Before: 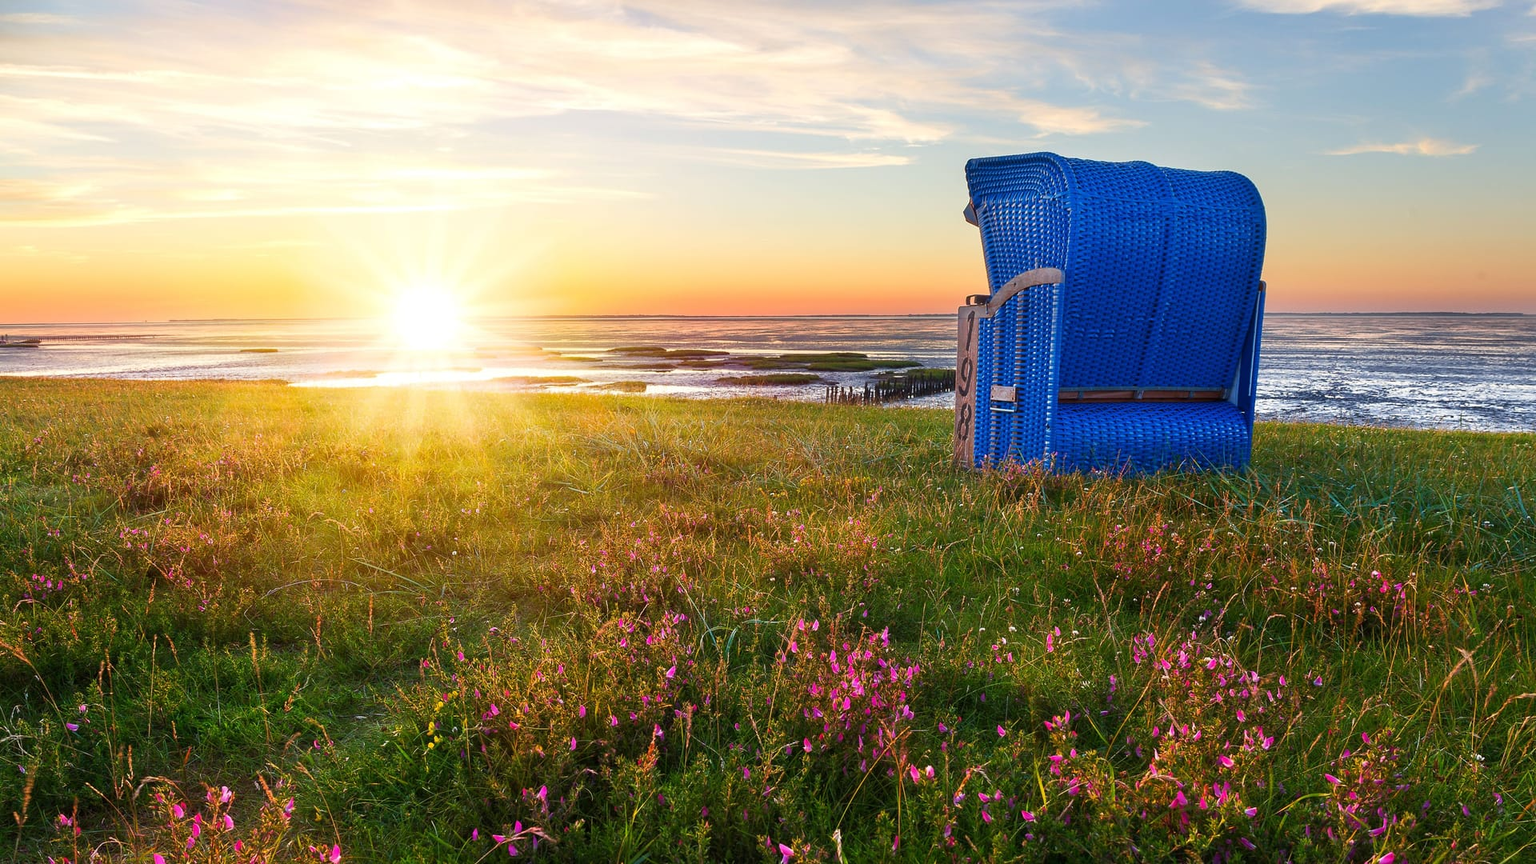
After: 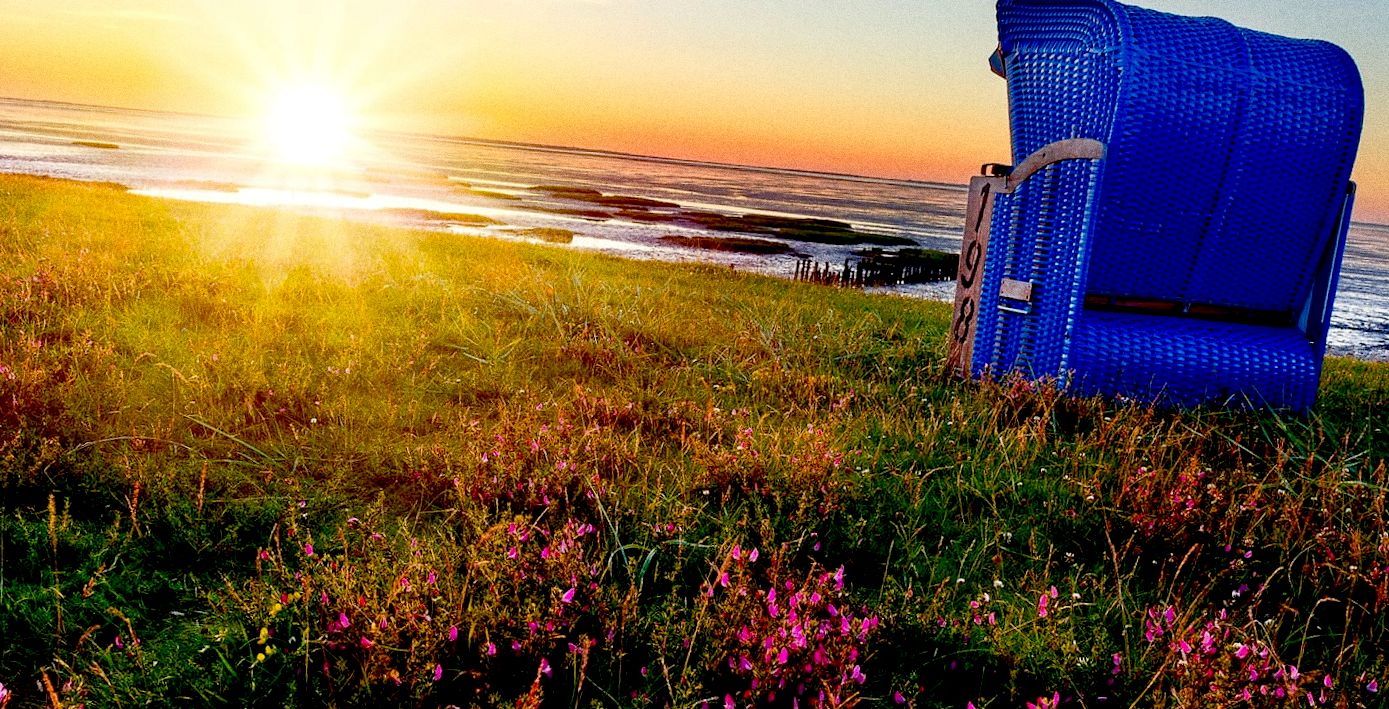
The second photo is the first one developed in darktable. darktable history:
crop and rotate: angle -3.37°, left 9.79%, top 20.73%, right 12.42%, bottom 11.82%
exposure: black level correction 0.056, compensate highlight preservation false
grain: coarseness 0.09 ISO, strength 40%
rotate and perspective: rotation 2.27°, automatic cropping off
